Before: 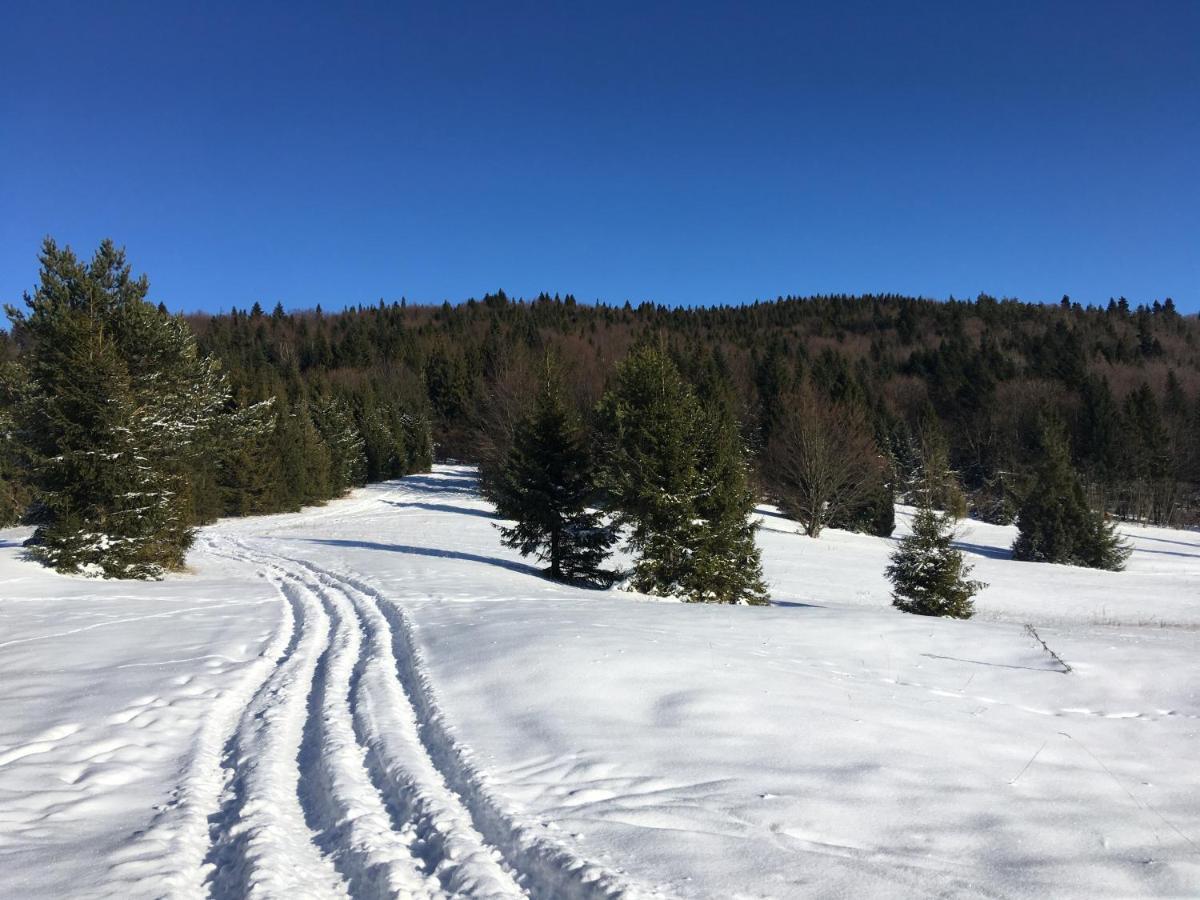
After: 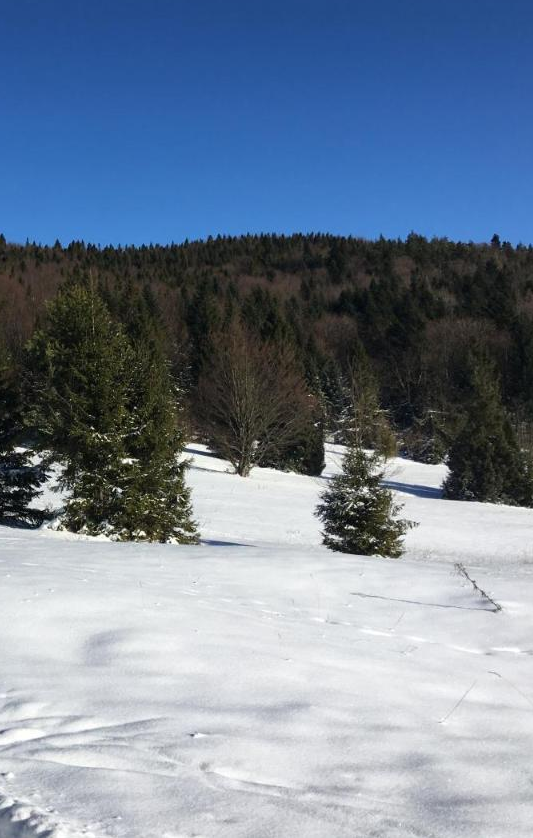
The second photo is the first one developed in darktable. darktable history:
crop: left 47.527%, top 6.792%, right 8.01%
